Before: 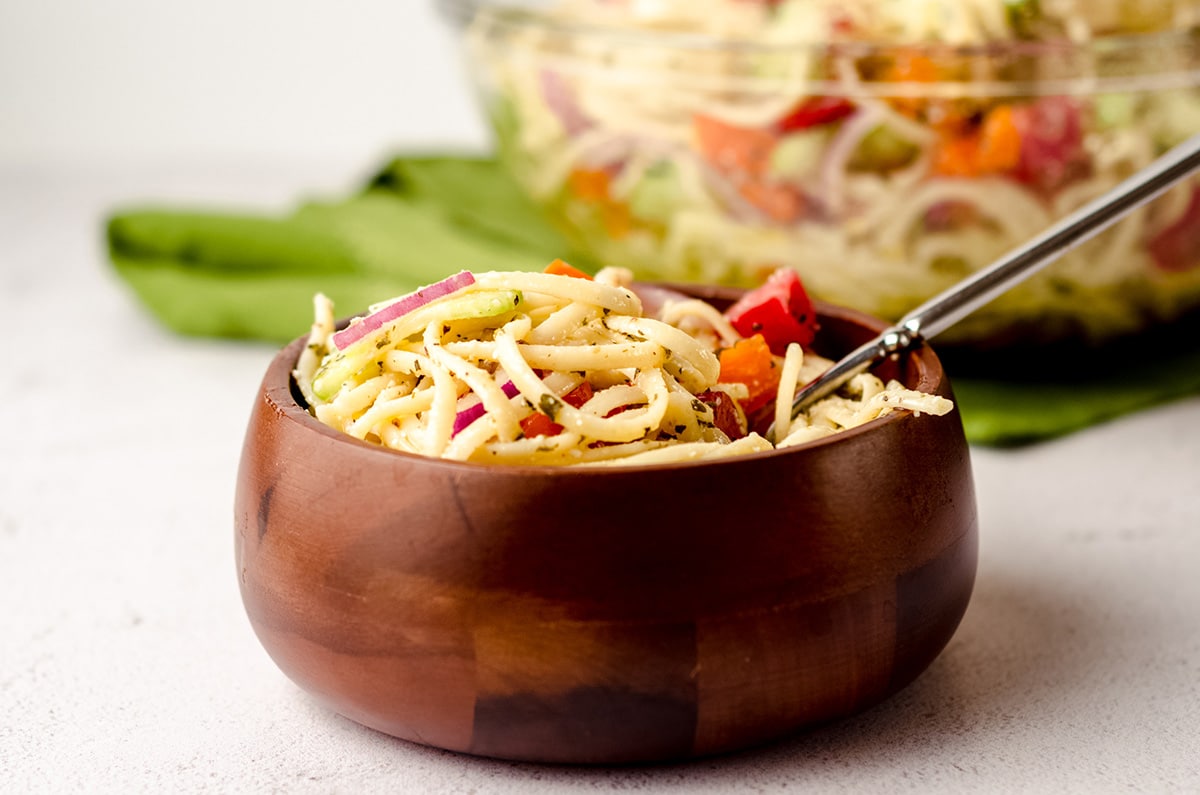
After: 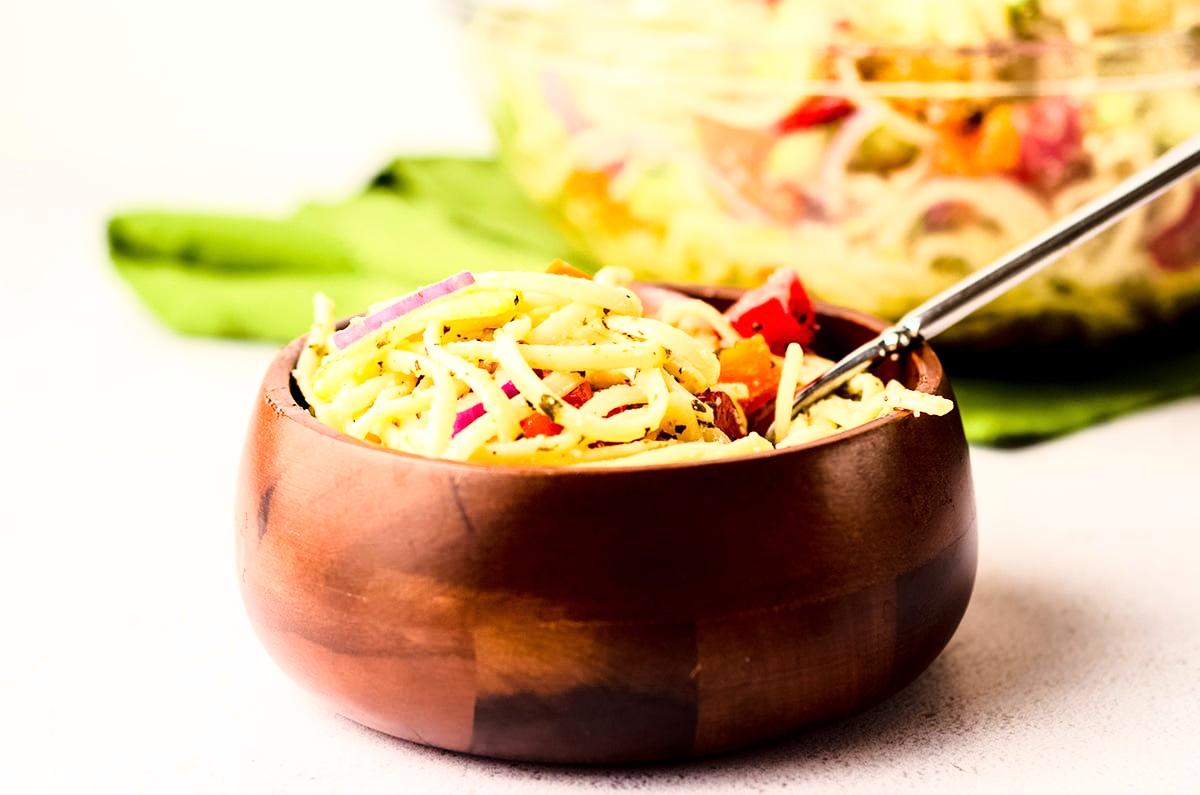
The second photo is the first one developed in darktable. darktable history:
base curve: curves: ch0 [(0, 0) (0.026, 0.03) (0.109, 0.232) (0.351, 0.748) (0.669, 0.968) (1, 1)]
